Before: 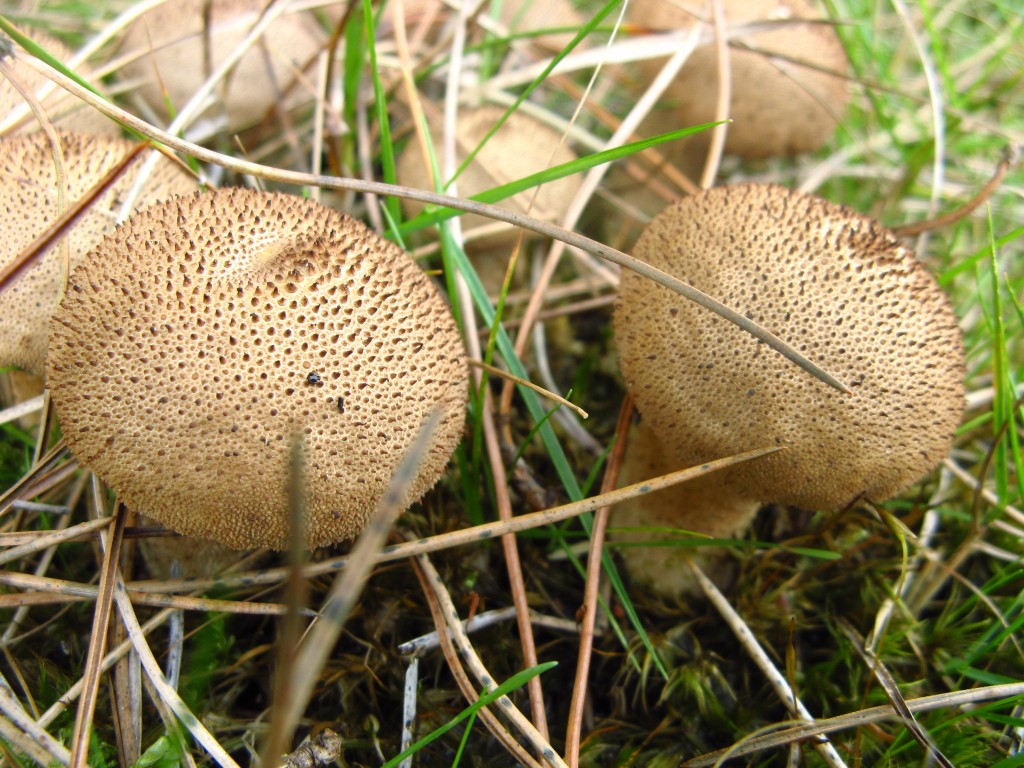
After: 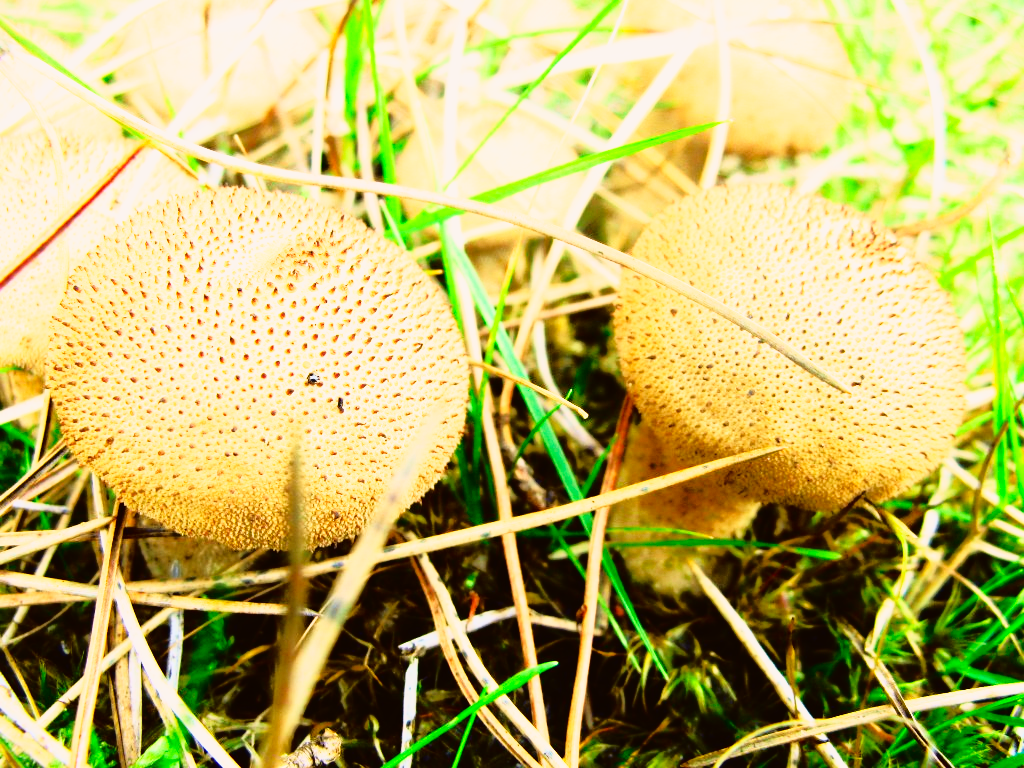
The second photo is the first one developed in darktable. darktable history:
tone curve: curves: ch0 [(0, 0.015) (0.091, 0.055) (0.184, 0.159) (0.304, 0.382) (0.492, 0.579) (0.628, 0.755) (0.832, 0.932) (0.984, 0.963)]; ch1 [(0, 0) (0.34, 0.235) (0.493, 0.5) (0.554, 0.56) (0.764, 0.815) (1, 1)]; ch2 [(0, 0) (0.44, 0.458) (0.476, 0.477) (0.542, 0.586) (0.674, 0.724) (1, 1)], color space Lab, independent channels, preserve colors none
base curve: curves: ch0 [(0, 0) (0.007, 0.004) (0.027, 0.03) (0.046, 0.07) (0.207, 0.54) (0.442, 0.872) (0.673, 0.972) (1, 1)], preserve colors none
